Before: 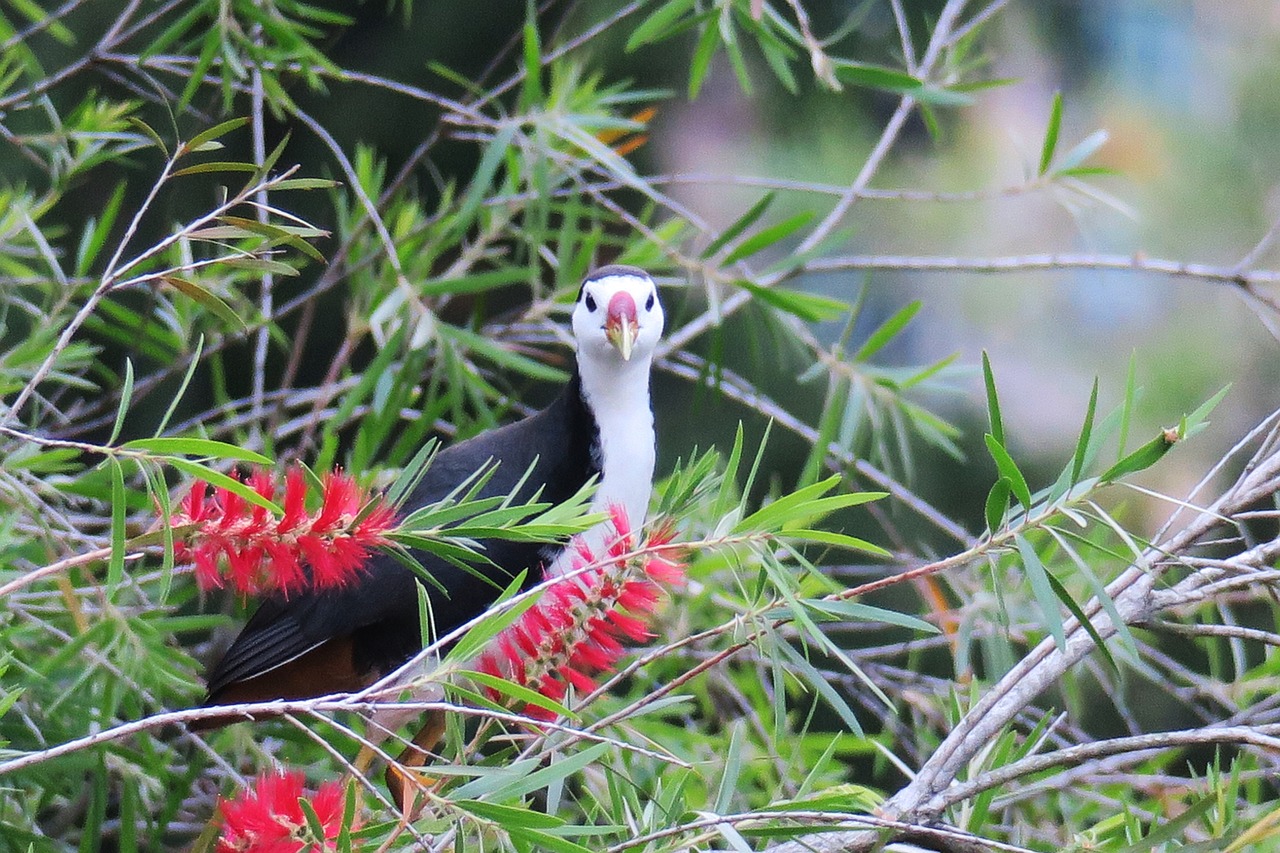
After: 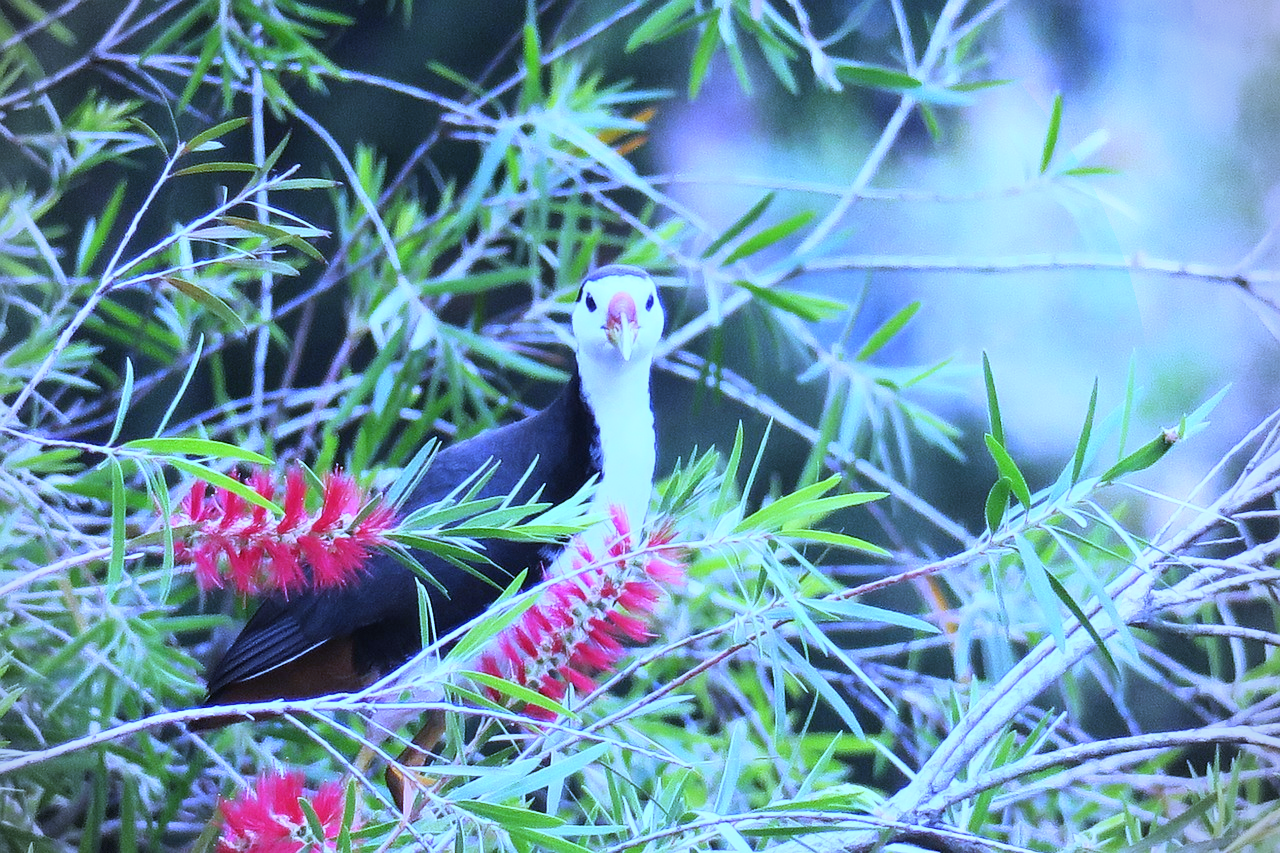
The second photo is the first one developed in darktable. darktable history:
white balance: red 0.766, blue 1.537
vignetting: dithering 8-bit output, unbound false
base curve: curves: ch0 [(0, 0) (0.557, 0.834) (1, 1)]
